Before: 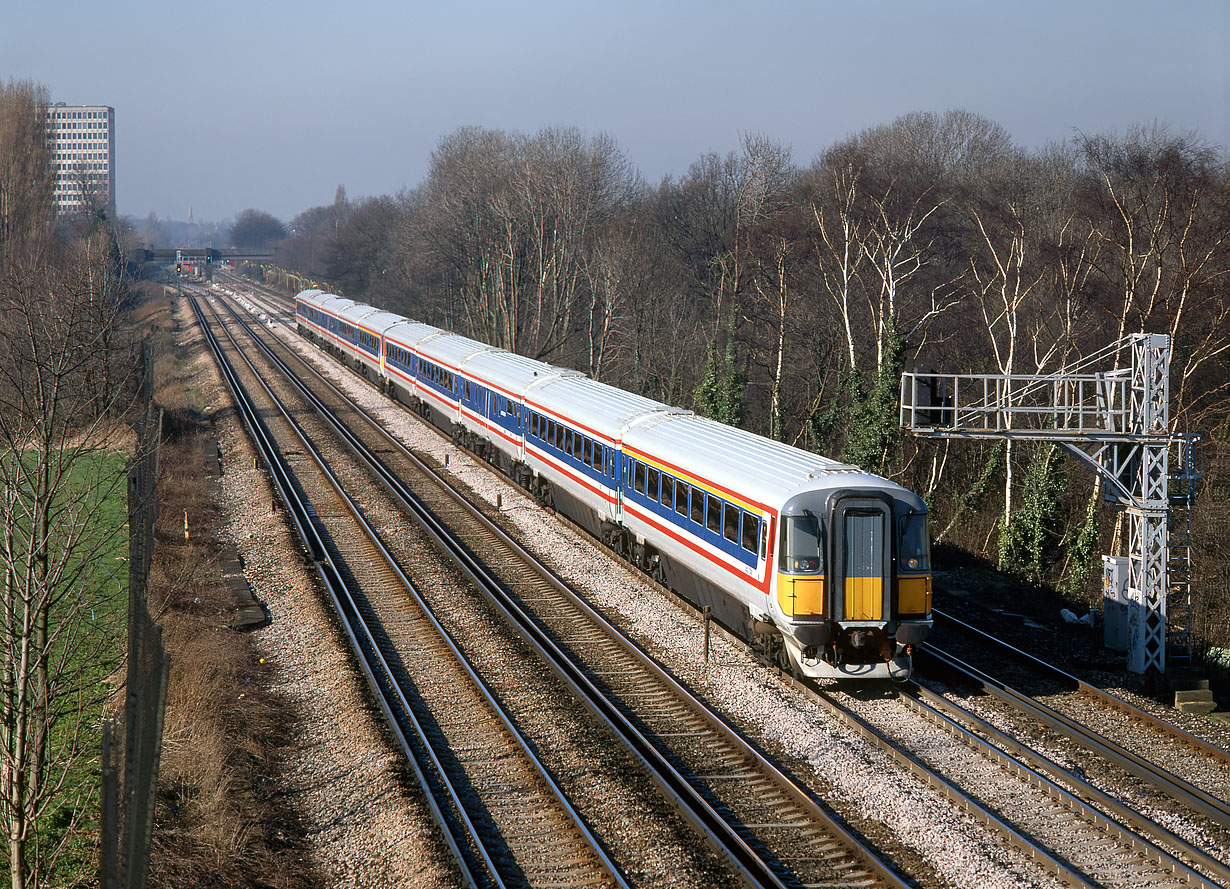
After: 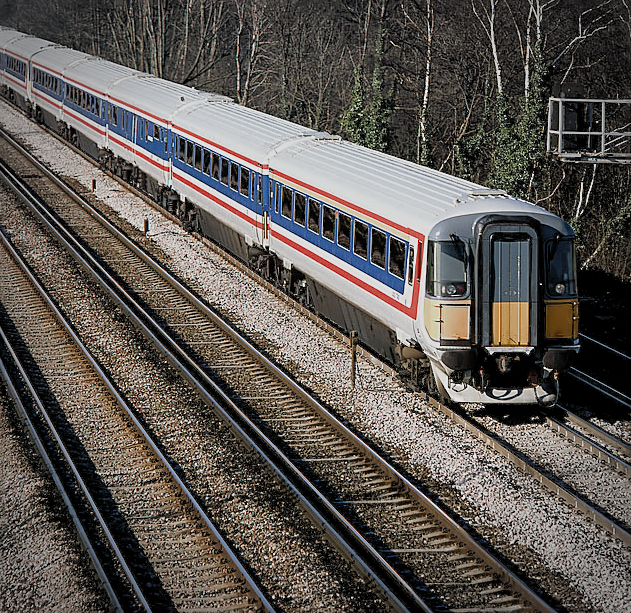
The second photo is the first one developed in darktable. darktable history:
crop and rotate: left 28.759%, top 31.017%, right 19.863%
vignetting: fall-off start 73.6%
filmic rgb: black relative exposure -5.79 EV, white relative exposure 3.39 EV, hardness 3.66, add noise in highlights 0.001, preserve chrominance max RGB, color science v3 (2019), use custom middle-gray values true, contrast in highlights soft
sharpen: on, module defaults
